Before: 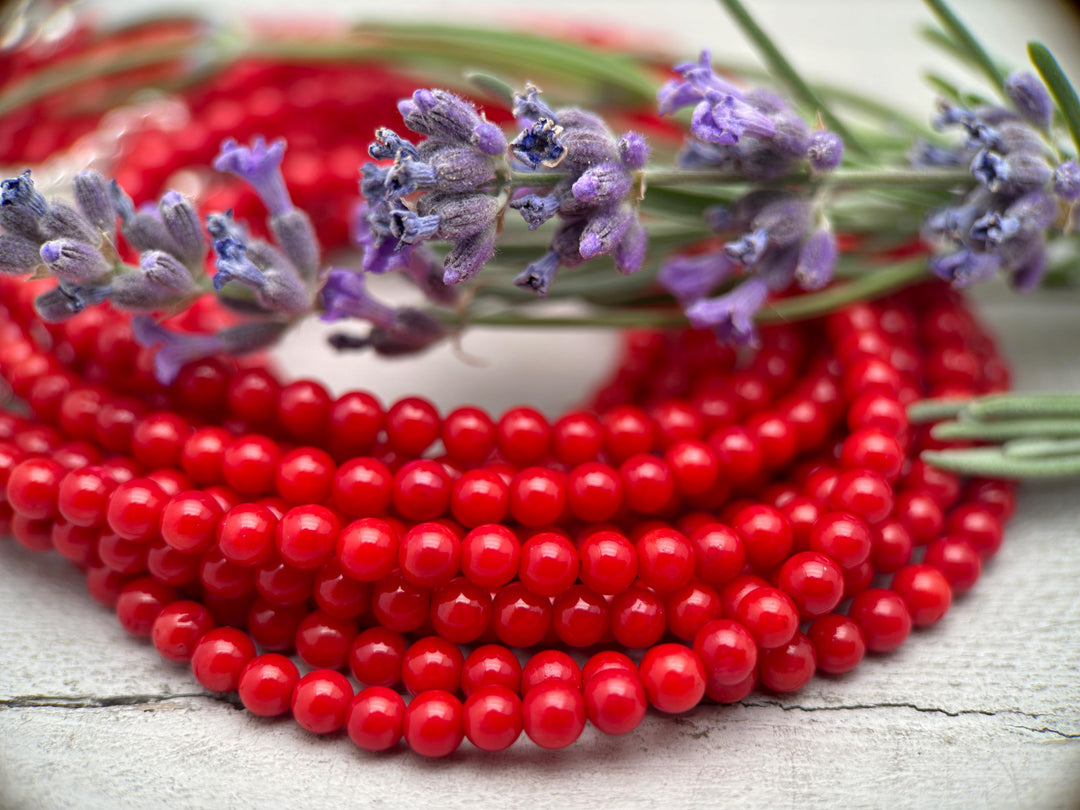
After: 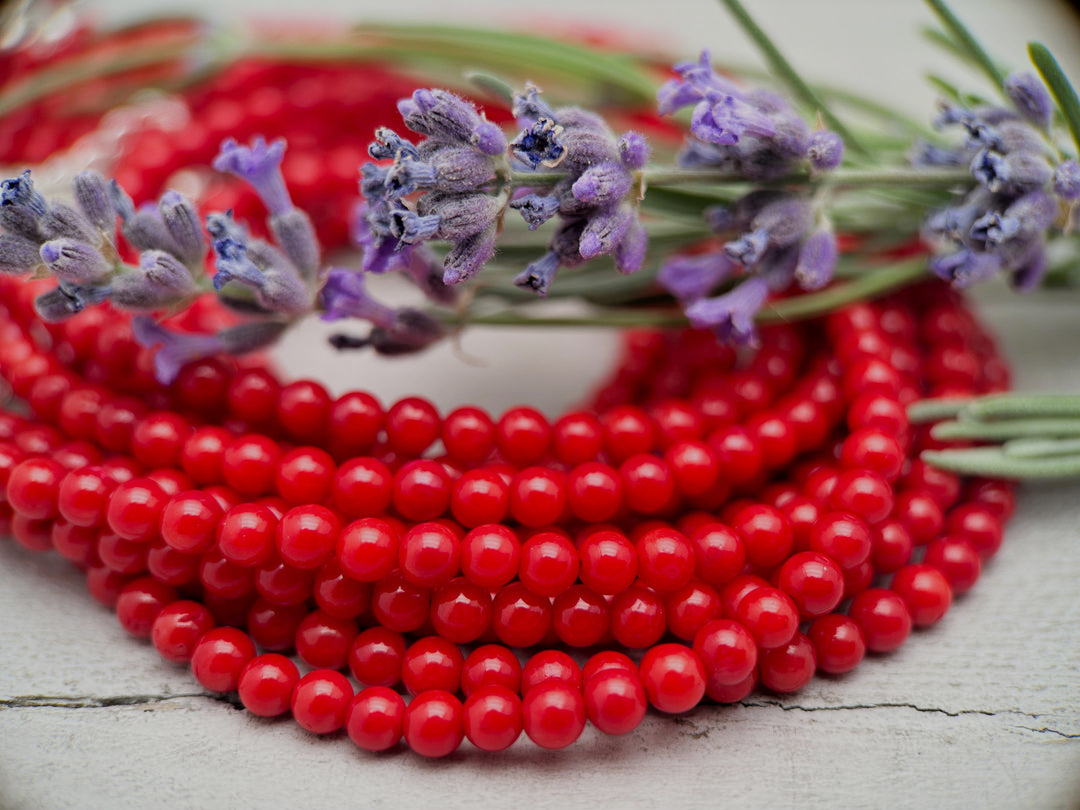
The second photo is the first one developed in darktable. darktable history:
filmic rgb: black relative exposure -6.98 EV, white relative exposure 5.65 EV, hardness 2.86
